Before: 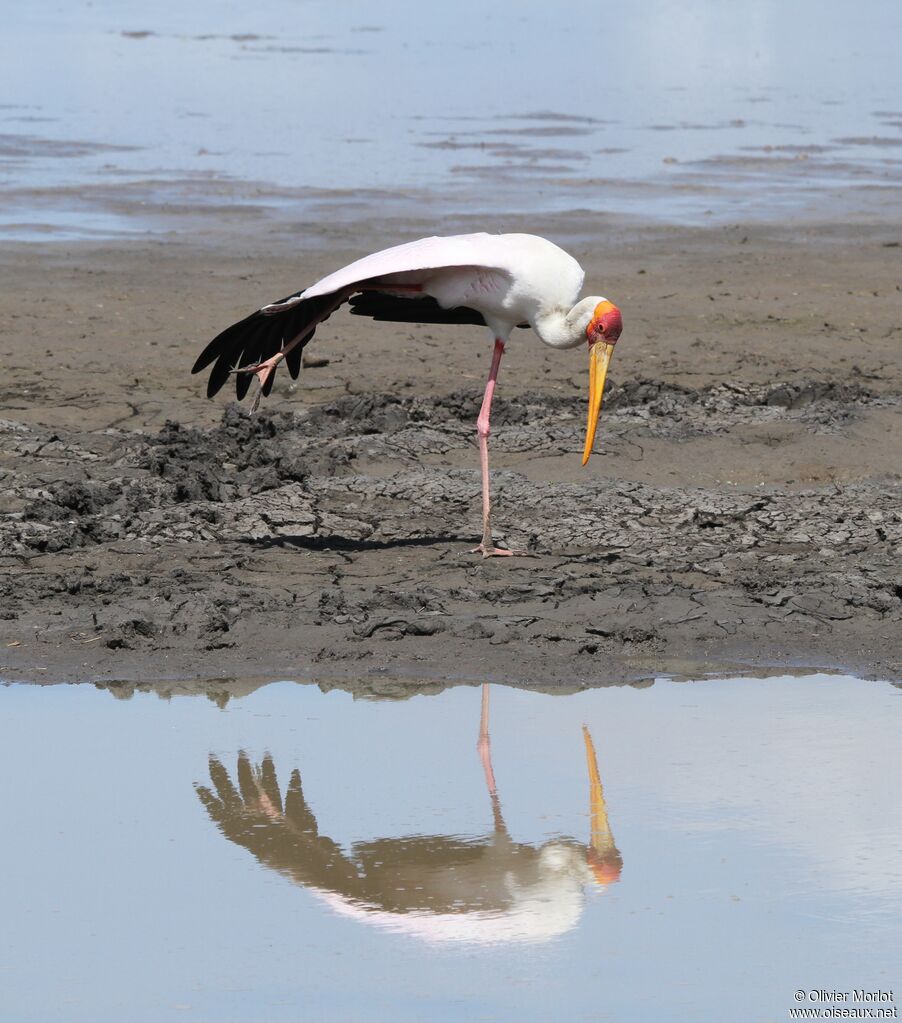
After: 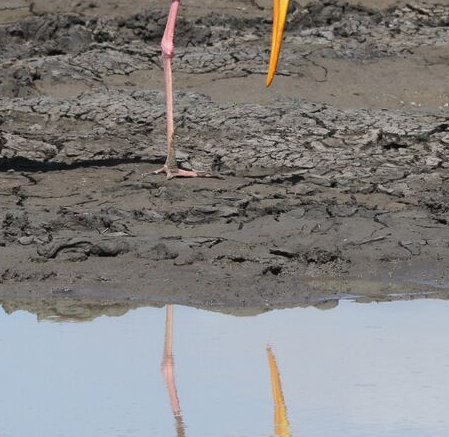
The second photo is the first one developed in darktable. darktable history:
crop: left 35.099%, top 37.115%, right 15.093%, bottom 20.094%
